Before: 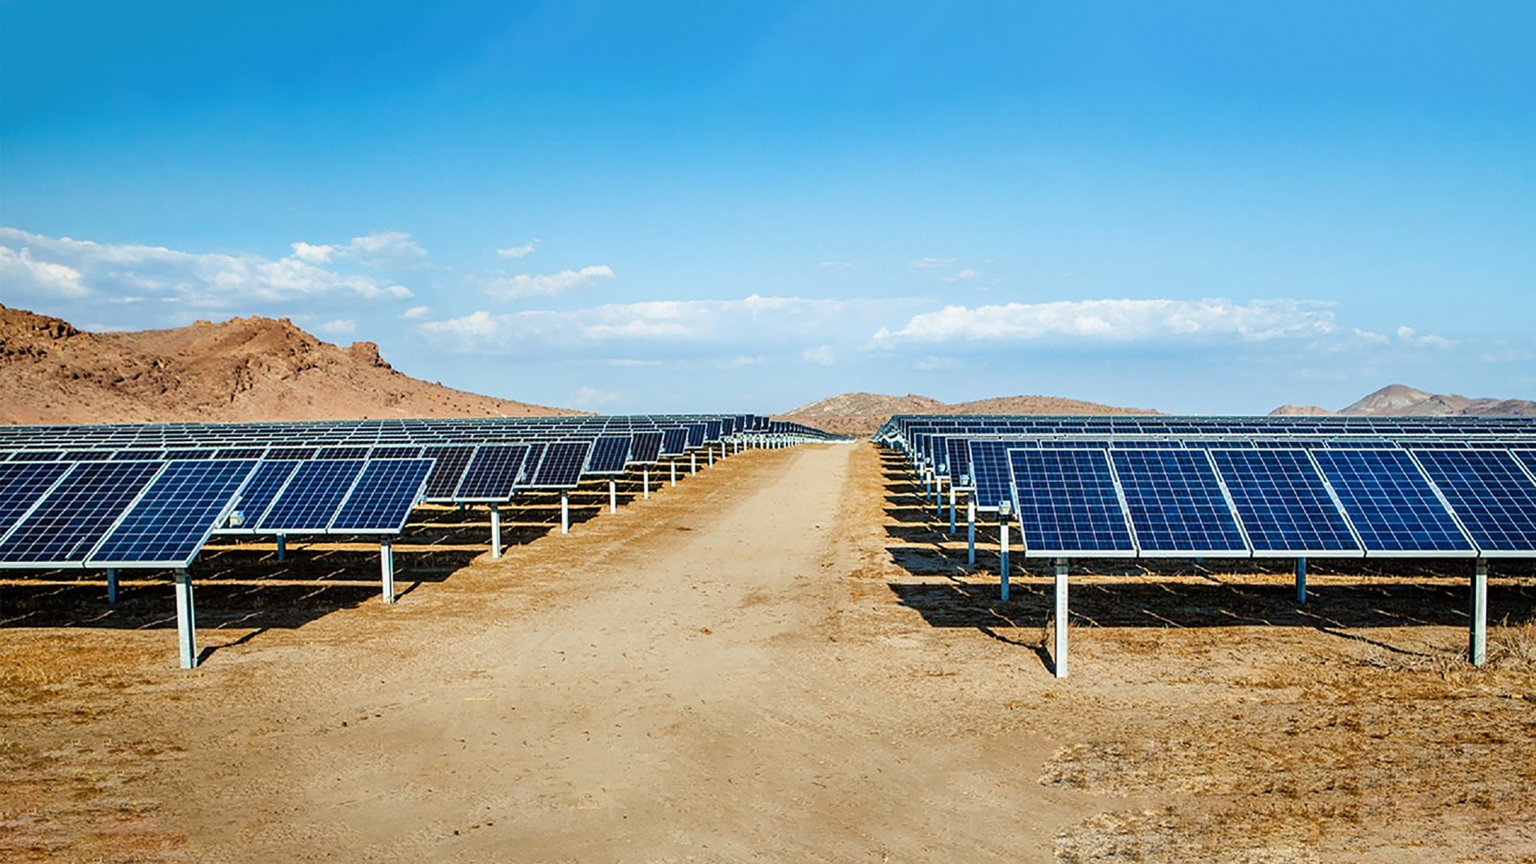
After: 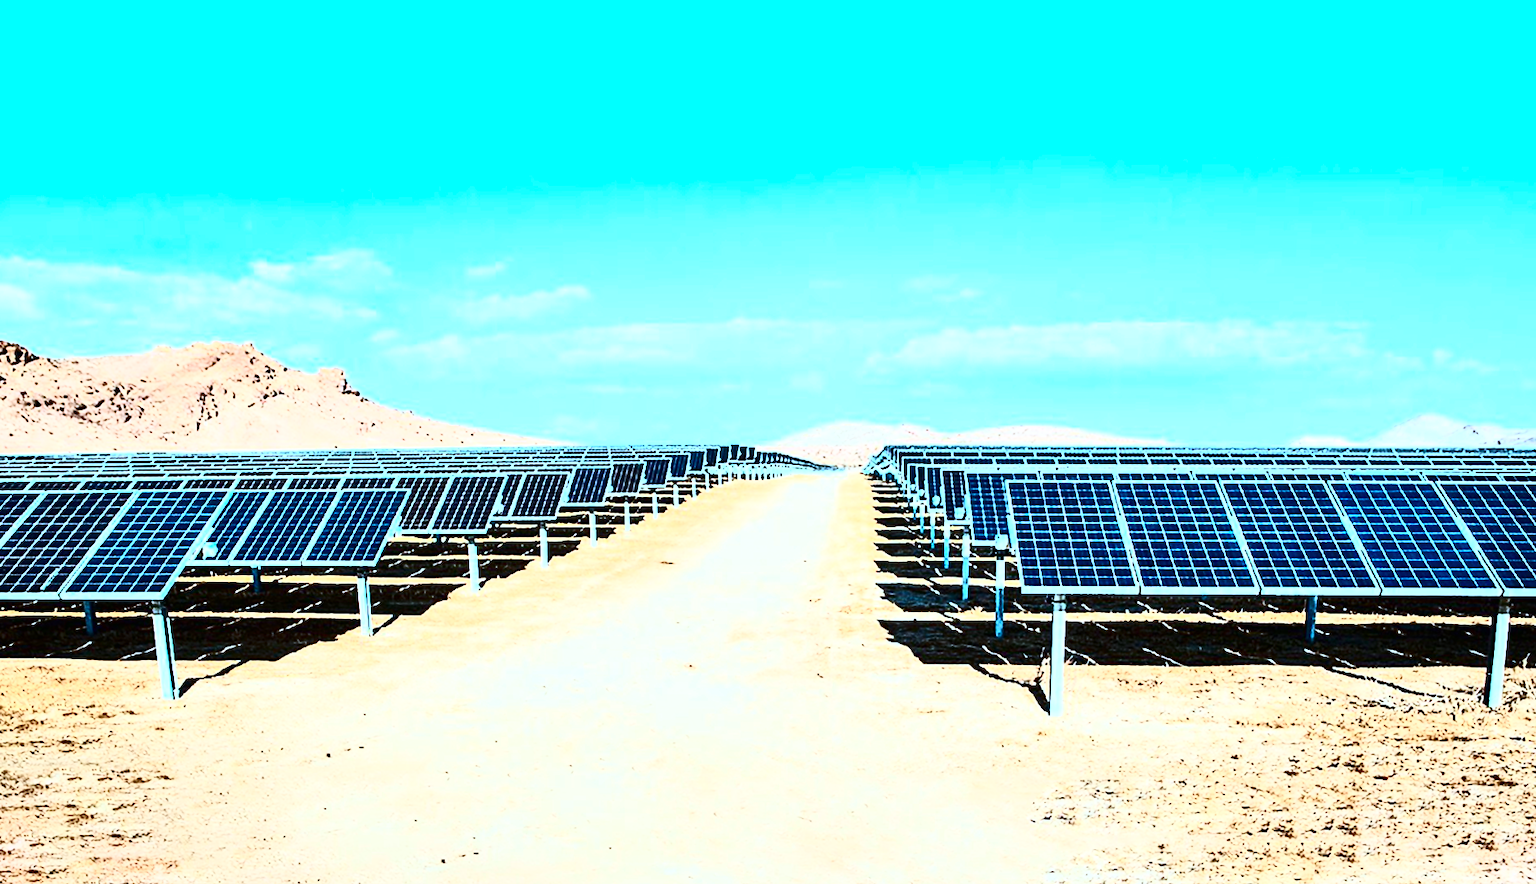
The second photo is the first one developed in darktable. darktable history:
contrast brightness saturation: contrast 0.93, brightness 0.2
rotate and perspective: rotation 0.074°, lens shift (vertical) 0.096, lens shift (horizontal) -0.041, crop left 0.043, crop right 0.952, crop top 0.024, crop bottom 0.979
color correction: highlights a* -9.73, highlights b* -21.22
exposure: black level correction -0.001, exposure 0.9 EV, compensate exposure bias true, compensate highlight preservation false
